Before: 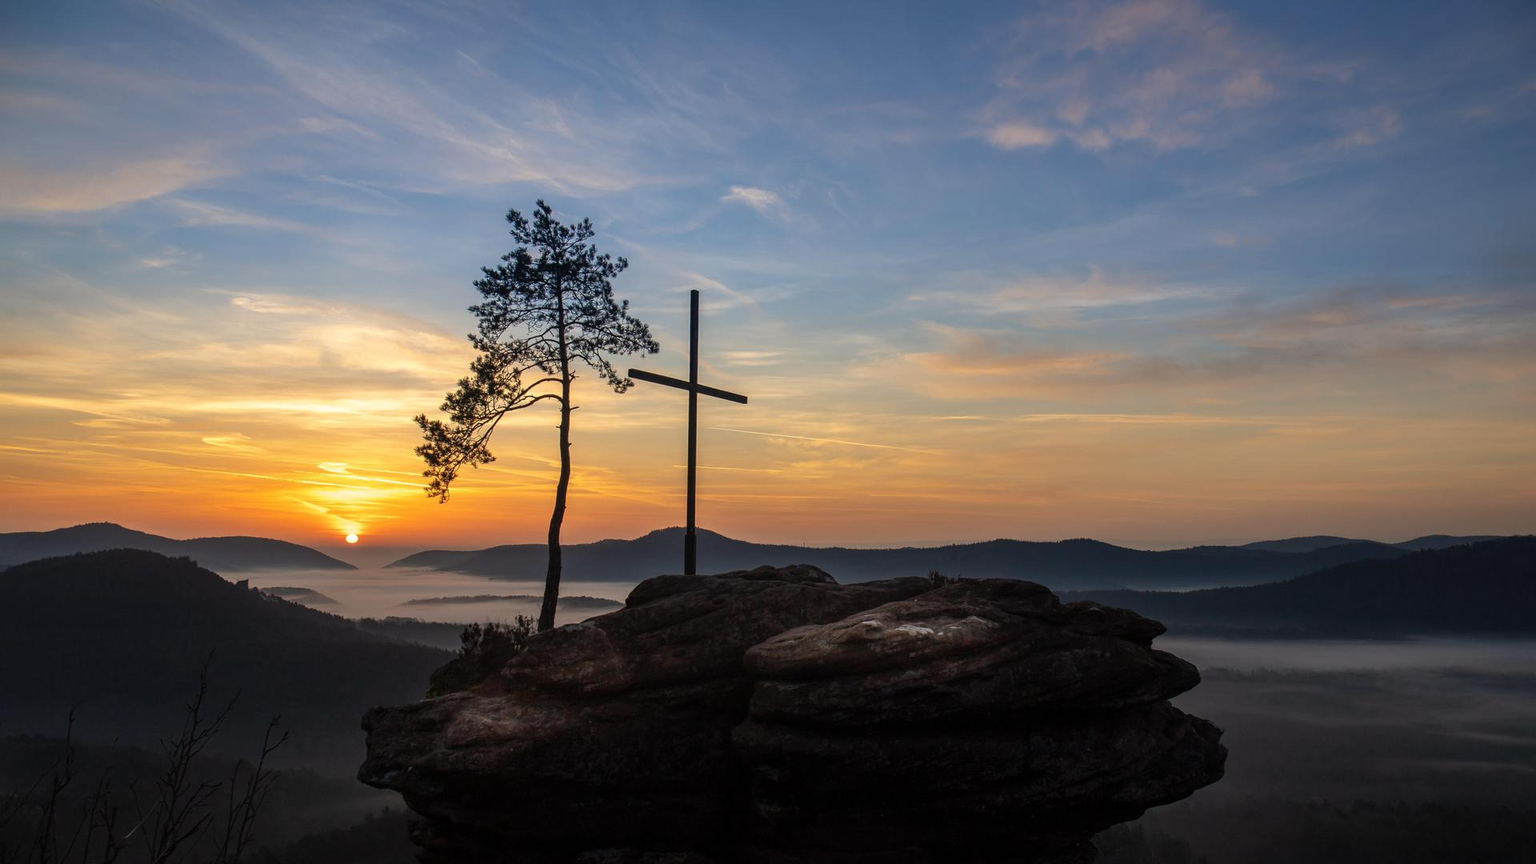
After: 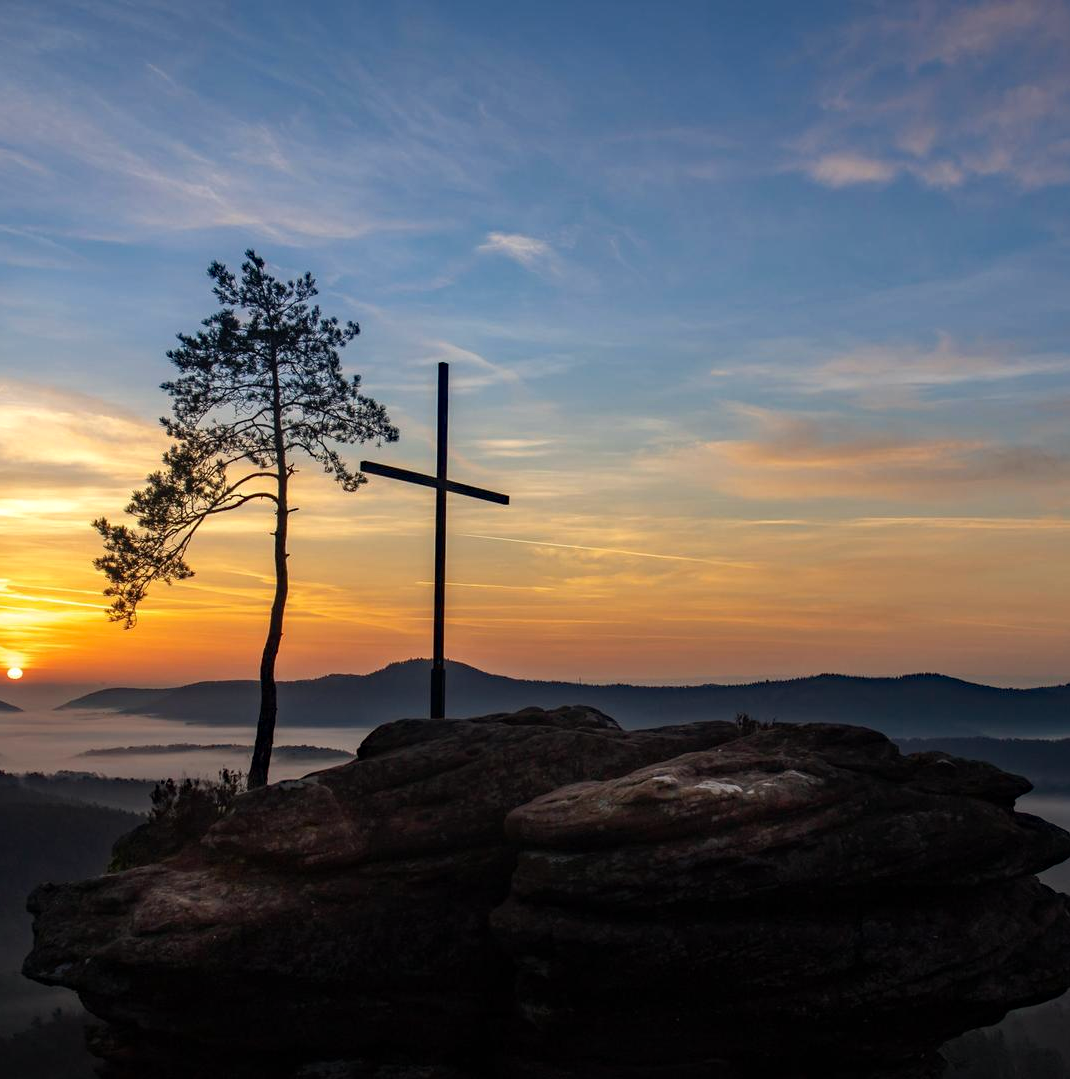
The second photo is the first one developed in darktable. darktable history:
haze removal: compatibility mode true, adaptive false
crop: left 22.148%, right 22.102%, bottom 0.004%
